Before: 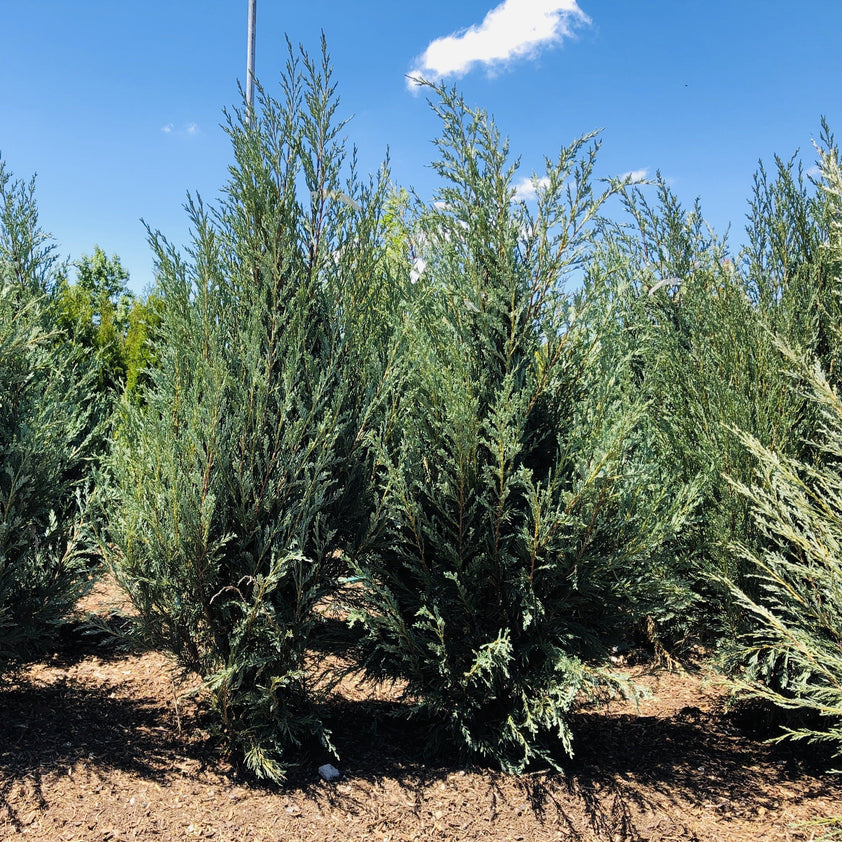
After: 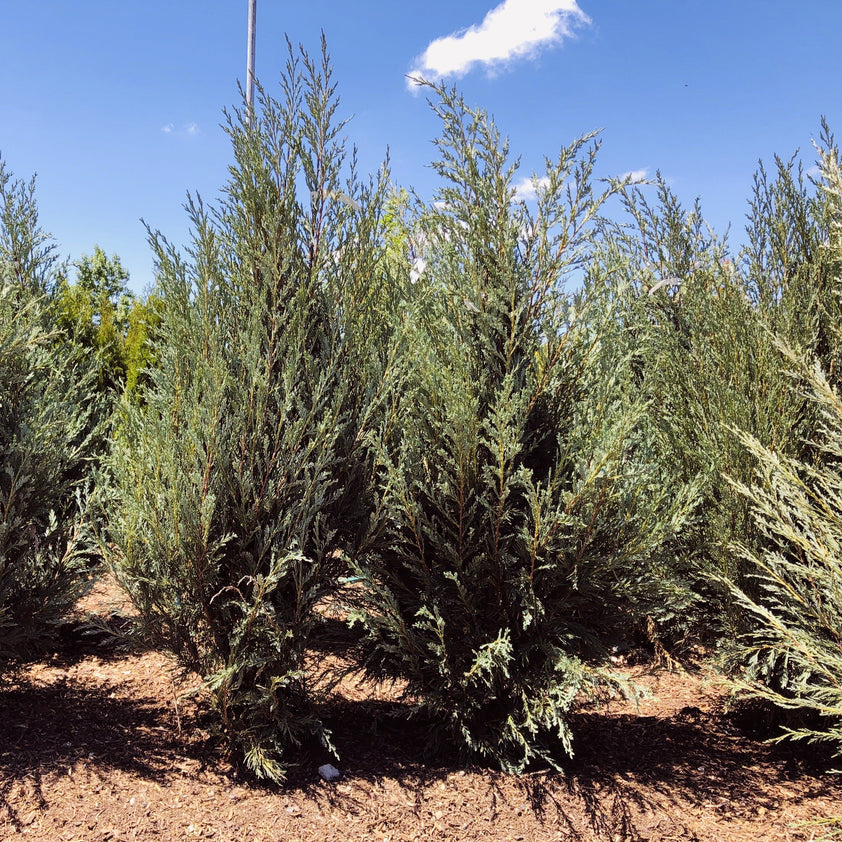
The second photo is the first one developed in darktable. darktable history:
rgb levels: mode RGB, independent channels, levels [[0, 0.474, 1], [0, 0.5, 1], [0, 0.5, 1]]
